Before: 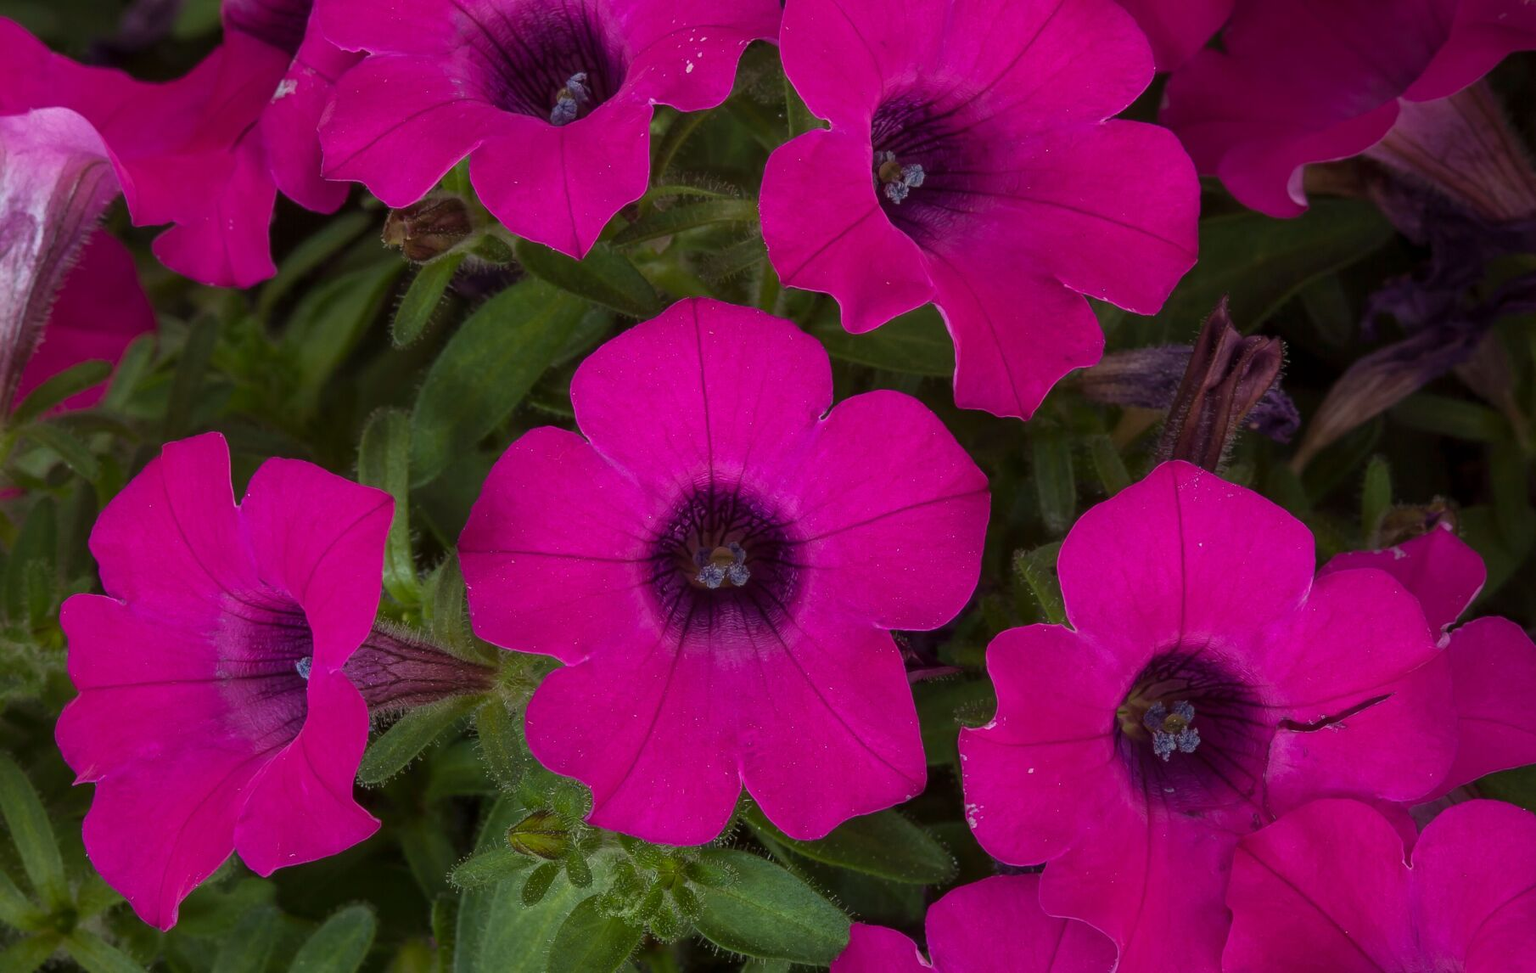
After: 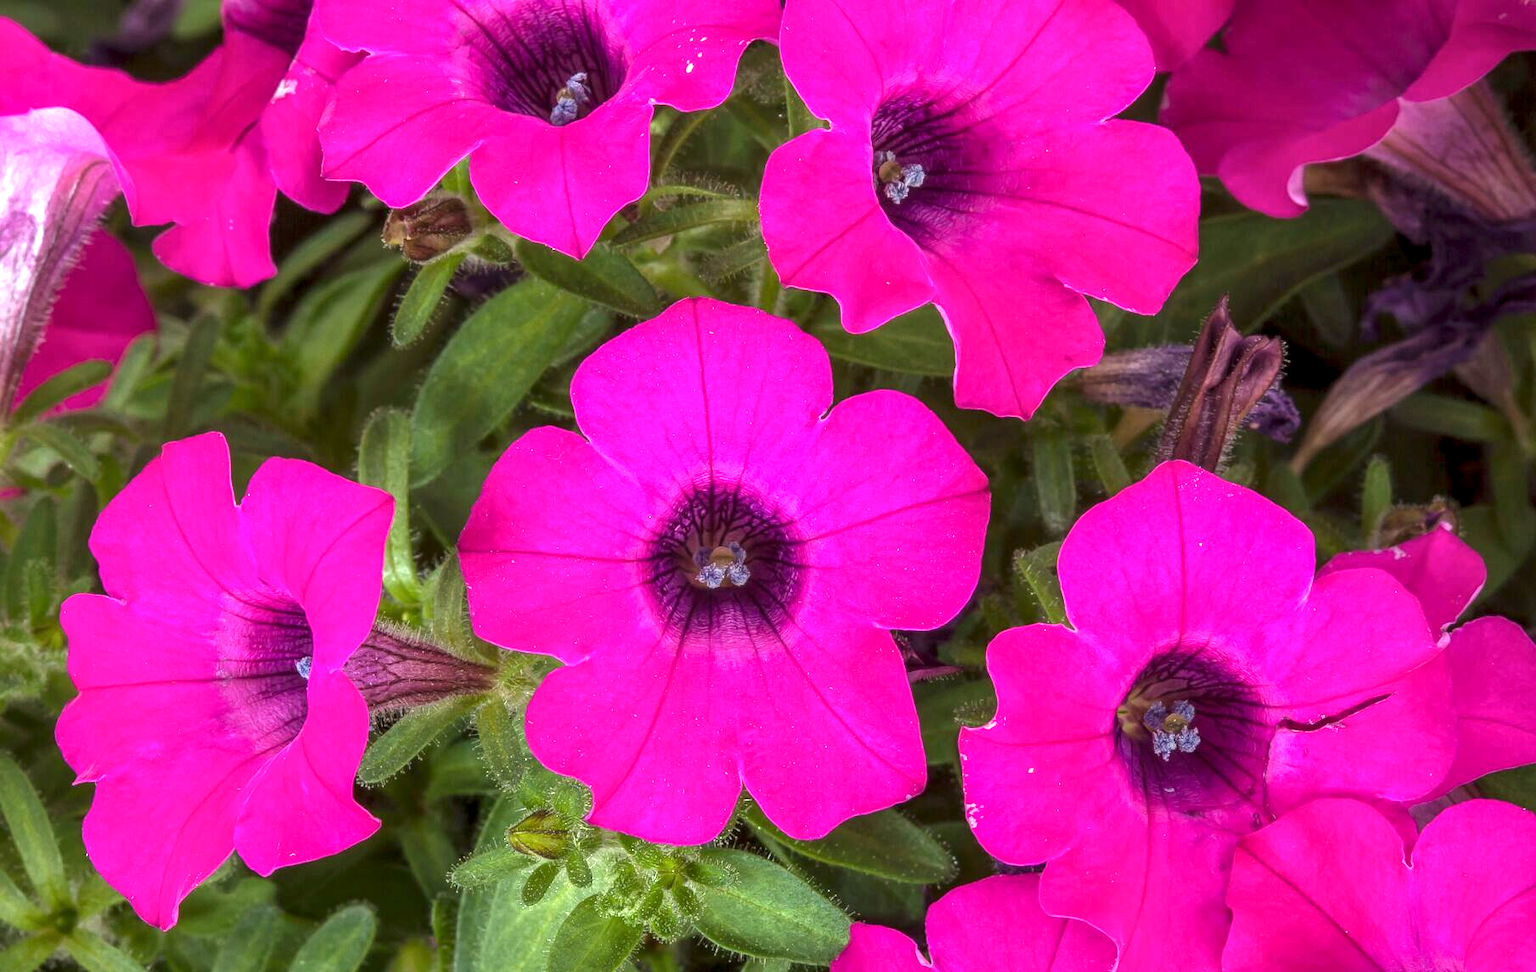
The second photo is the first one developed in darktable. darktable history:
local contrast: on, module defaults
exposure: black level correction 0, exposure 1.615 EV, compensate exposure bias true, compensate highlight preservation false
